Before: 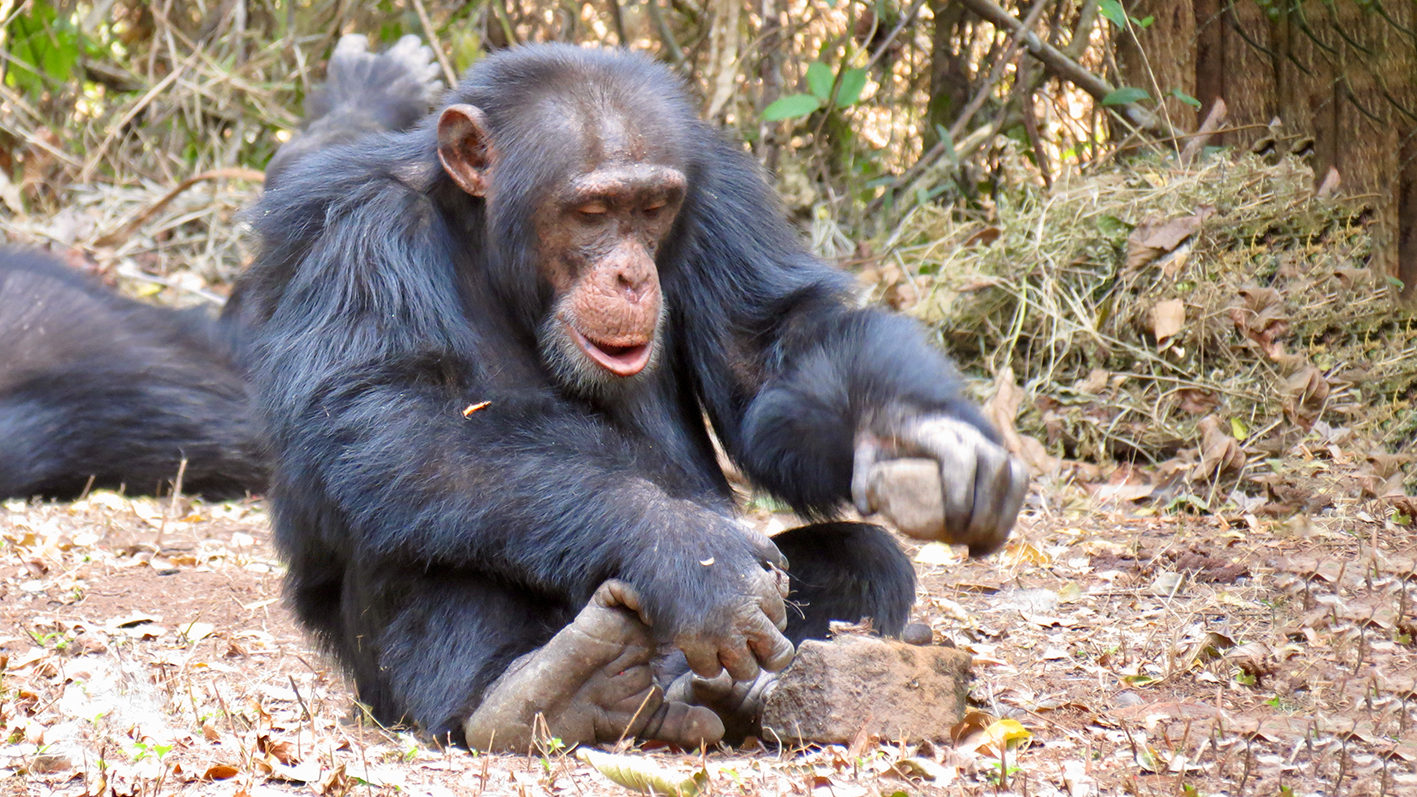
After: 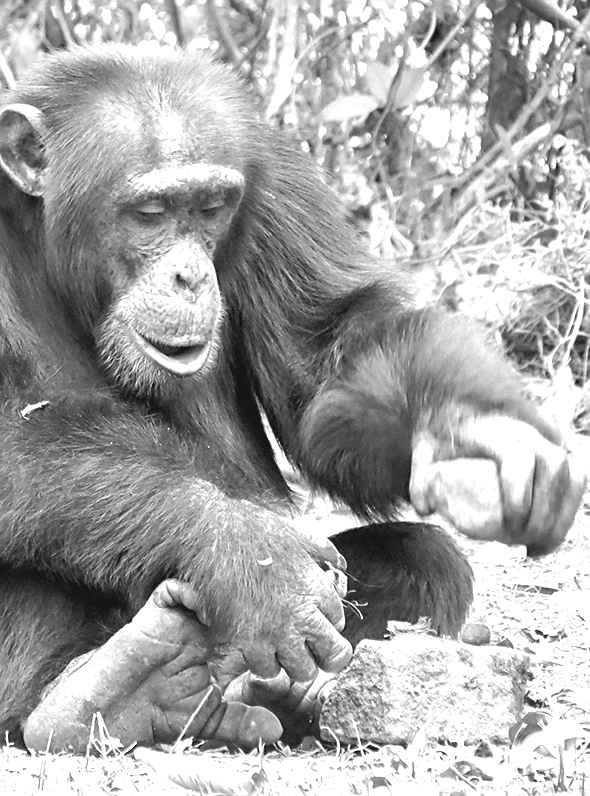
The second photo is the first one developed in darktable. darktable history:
crop: left 31.229%, right 27.105%
tone curve: curves: ch0 [(0, 0.068) (1, 0.961)], color space Lab, linked channels, preserve colors none
exposure: black level correction 0.001, exposure 1.116 EV, compensate highlight preservation false
monochrome: on, module defaults
sharpen: on, module defaults
